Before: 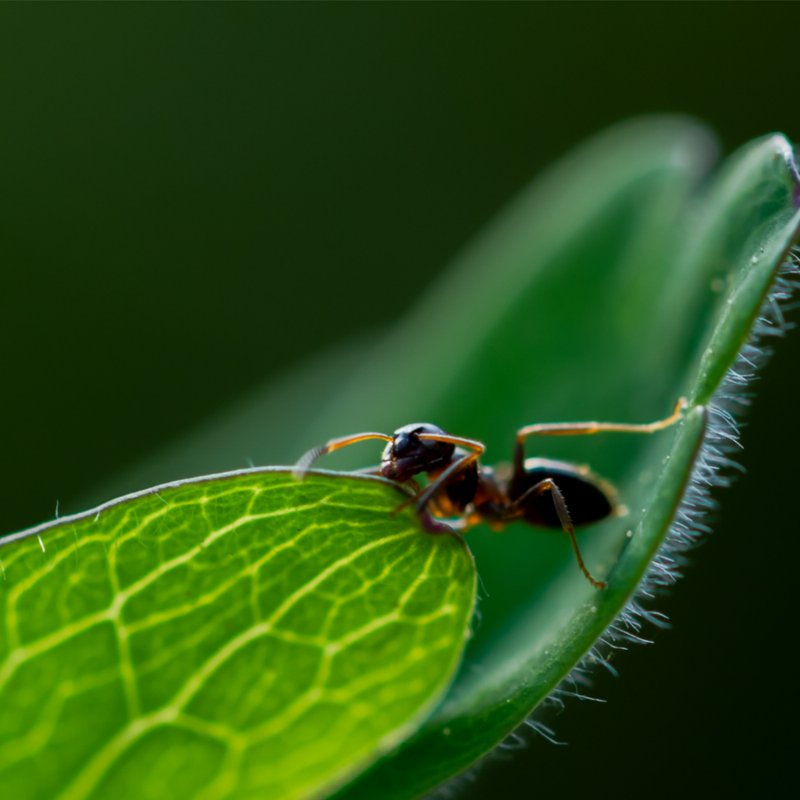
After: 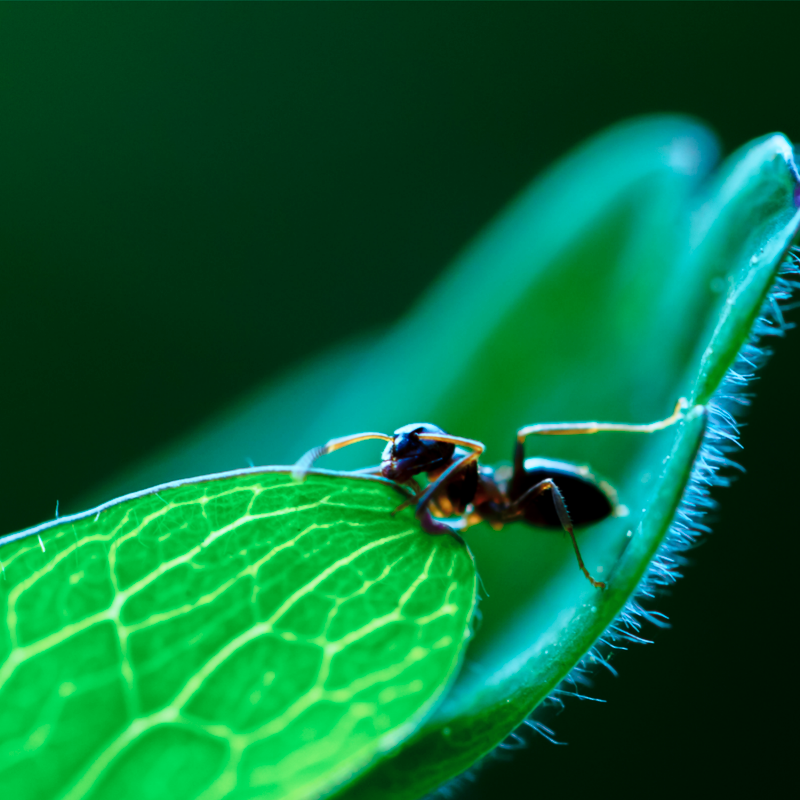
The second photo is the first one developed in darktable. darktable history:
color calibration: illuminant custom, x 0.431, y 0.395, temperature 3076.63 K, saturation algorithm version 1 (2020)
base curve: curves: ch0 [(0, 0) (0.028, 0.03) (0.121, 0.232) (0.46, 0.748) (0.859, 0.968) (1, 1)], preserve colors none
